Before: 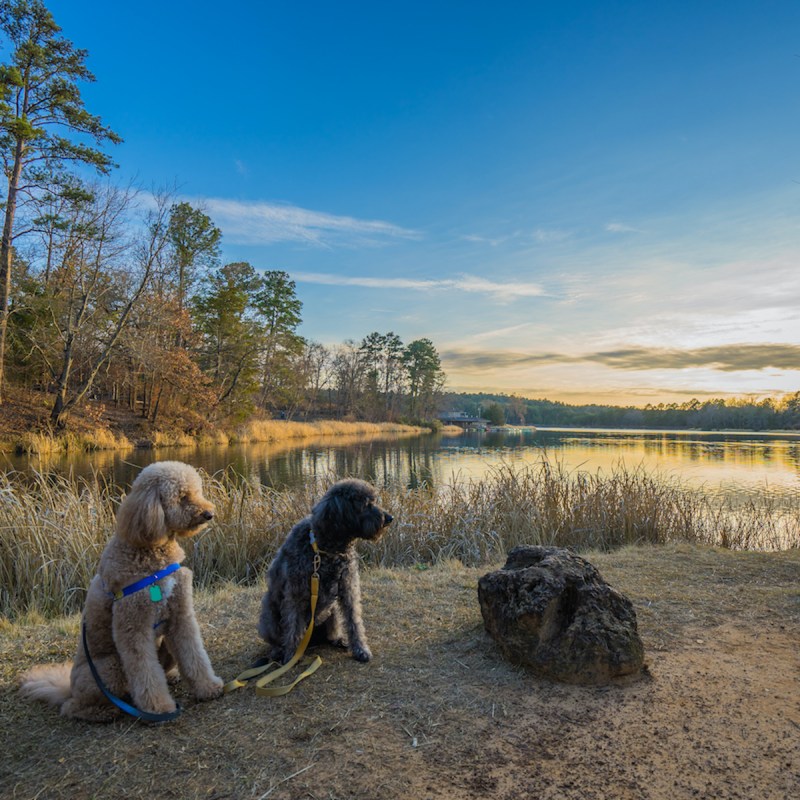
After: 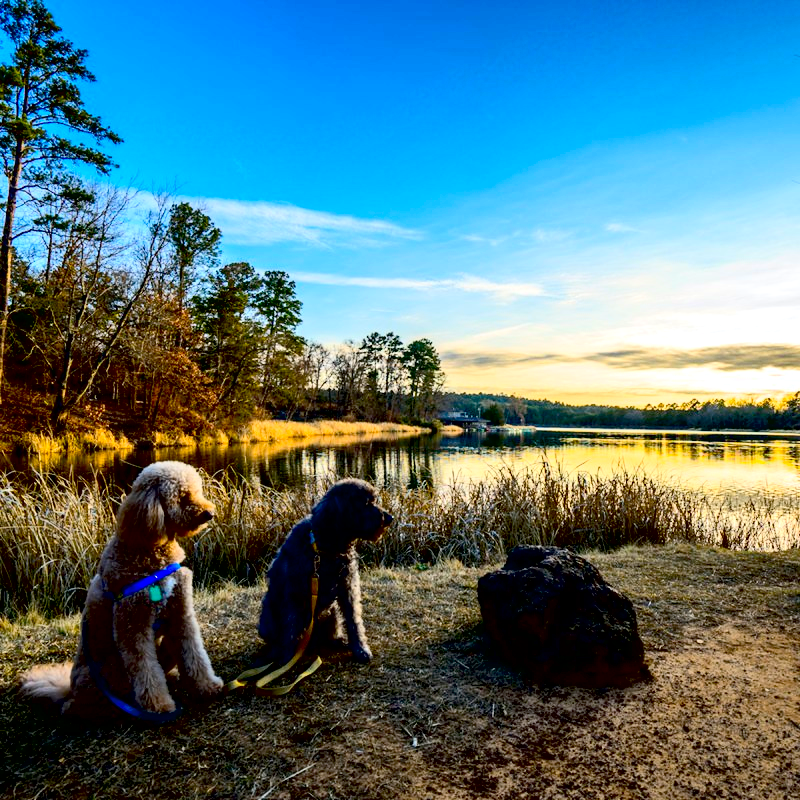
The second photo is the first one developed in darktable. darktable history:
exposure: black level correction 0.056, exposure -0.039 EV, compensate highlight preservation false
tone equalizer: -8 EV -0.75 EV, -7 EV -0.7 EV, -6 EV -0.6 EV, -5 EV -0.4 EV, -3 EV 0.4 EV, -2 EV 0.6 EV, -1 EV 0.7 EV, +0 EV 0.75 EV, edges refinement/feathering 500, mask exposure compensation -1.57 EV, preserve details no
contrast brightness saturation: contrast 0.2, brightness 0.16, saturation 0.22
